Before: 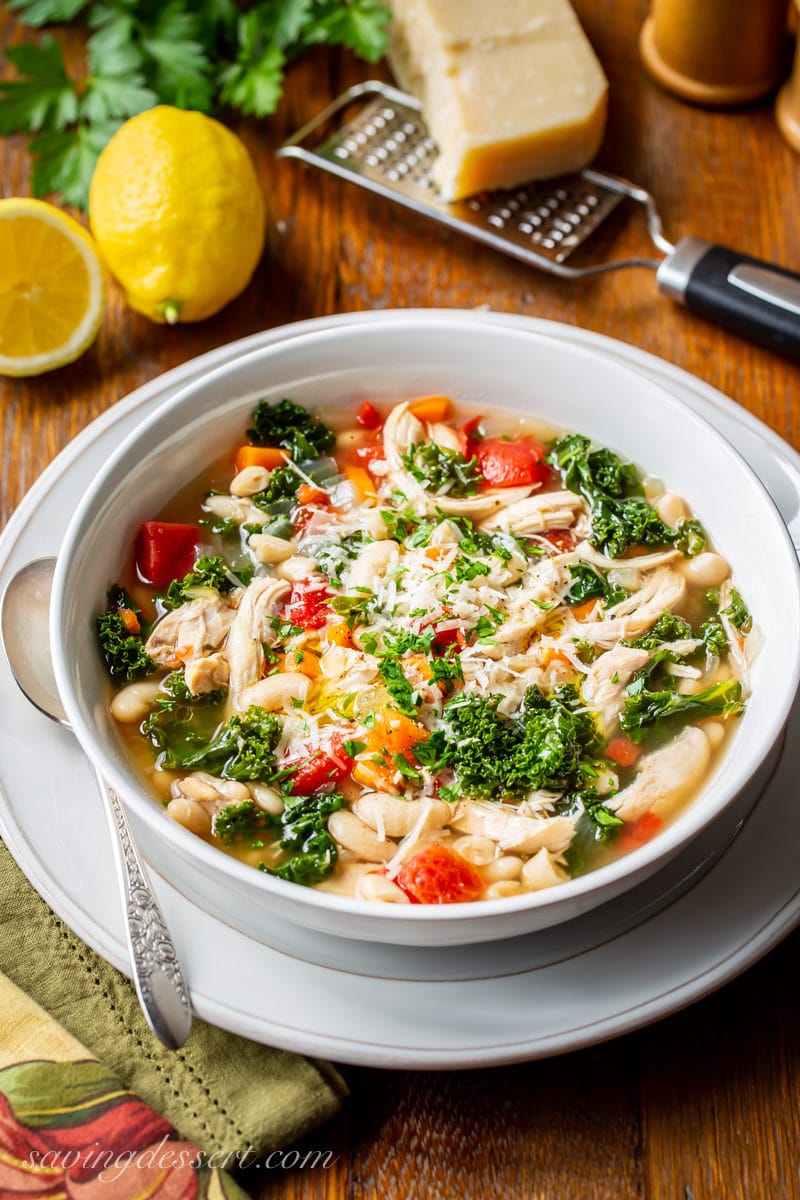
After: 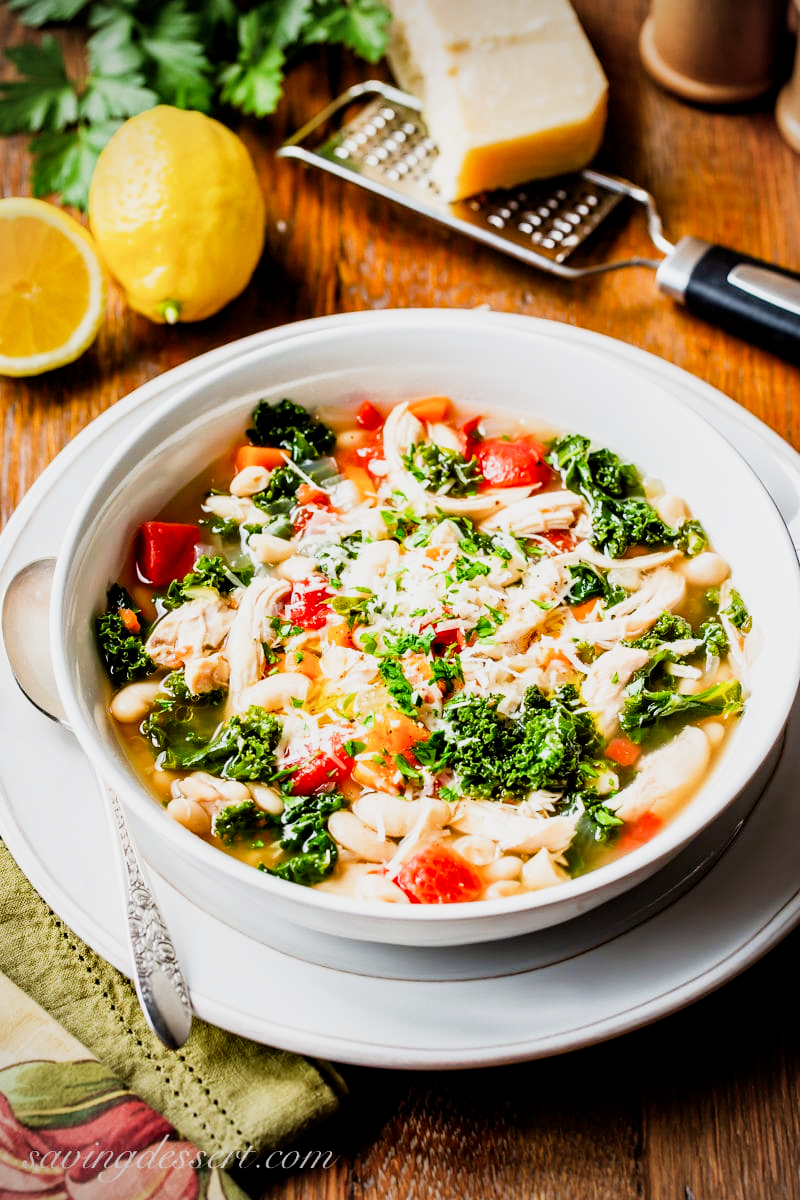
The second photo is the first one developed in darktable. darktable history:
sigmoid: contrast 1.54, target black 0
exposure: exposure 0.6 EV, compensate highlight preservation false
vignetting: on, module defaults
contrast equalizer: octaves 7, y [[0.6 ×6], [0.55 ×6], [0 ×6], [0 ×6], [0 ×6]], mix 0.3
